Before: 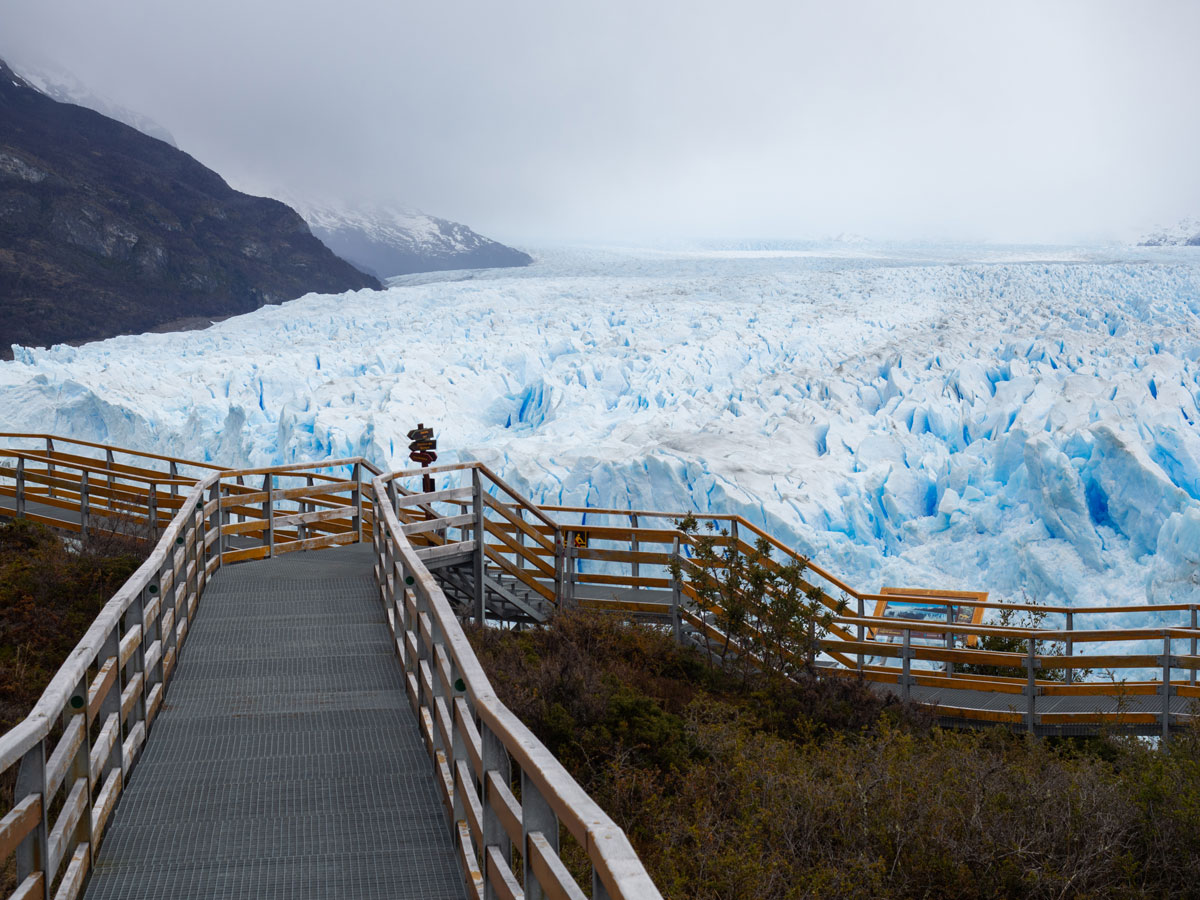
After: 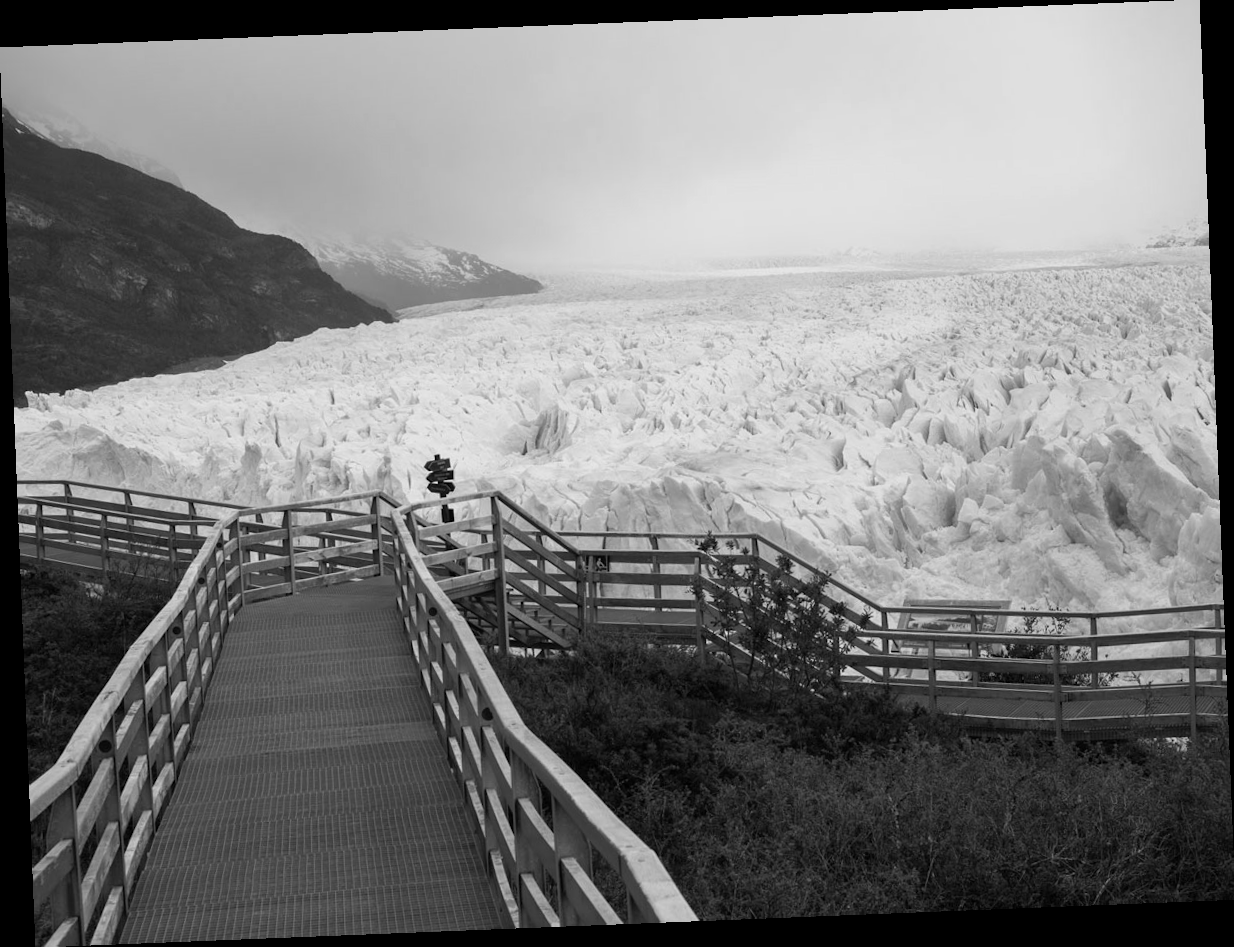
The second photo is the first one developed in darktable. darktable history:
monochrome: a 32, b 64, size 2.3
rotate and perspective: rotation -2.29°, automatic cropping off
